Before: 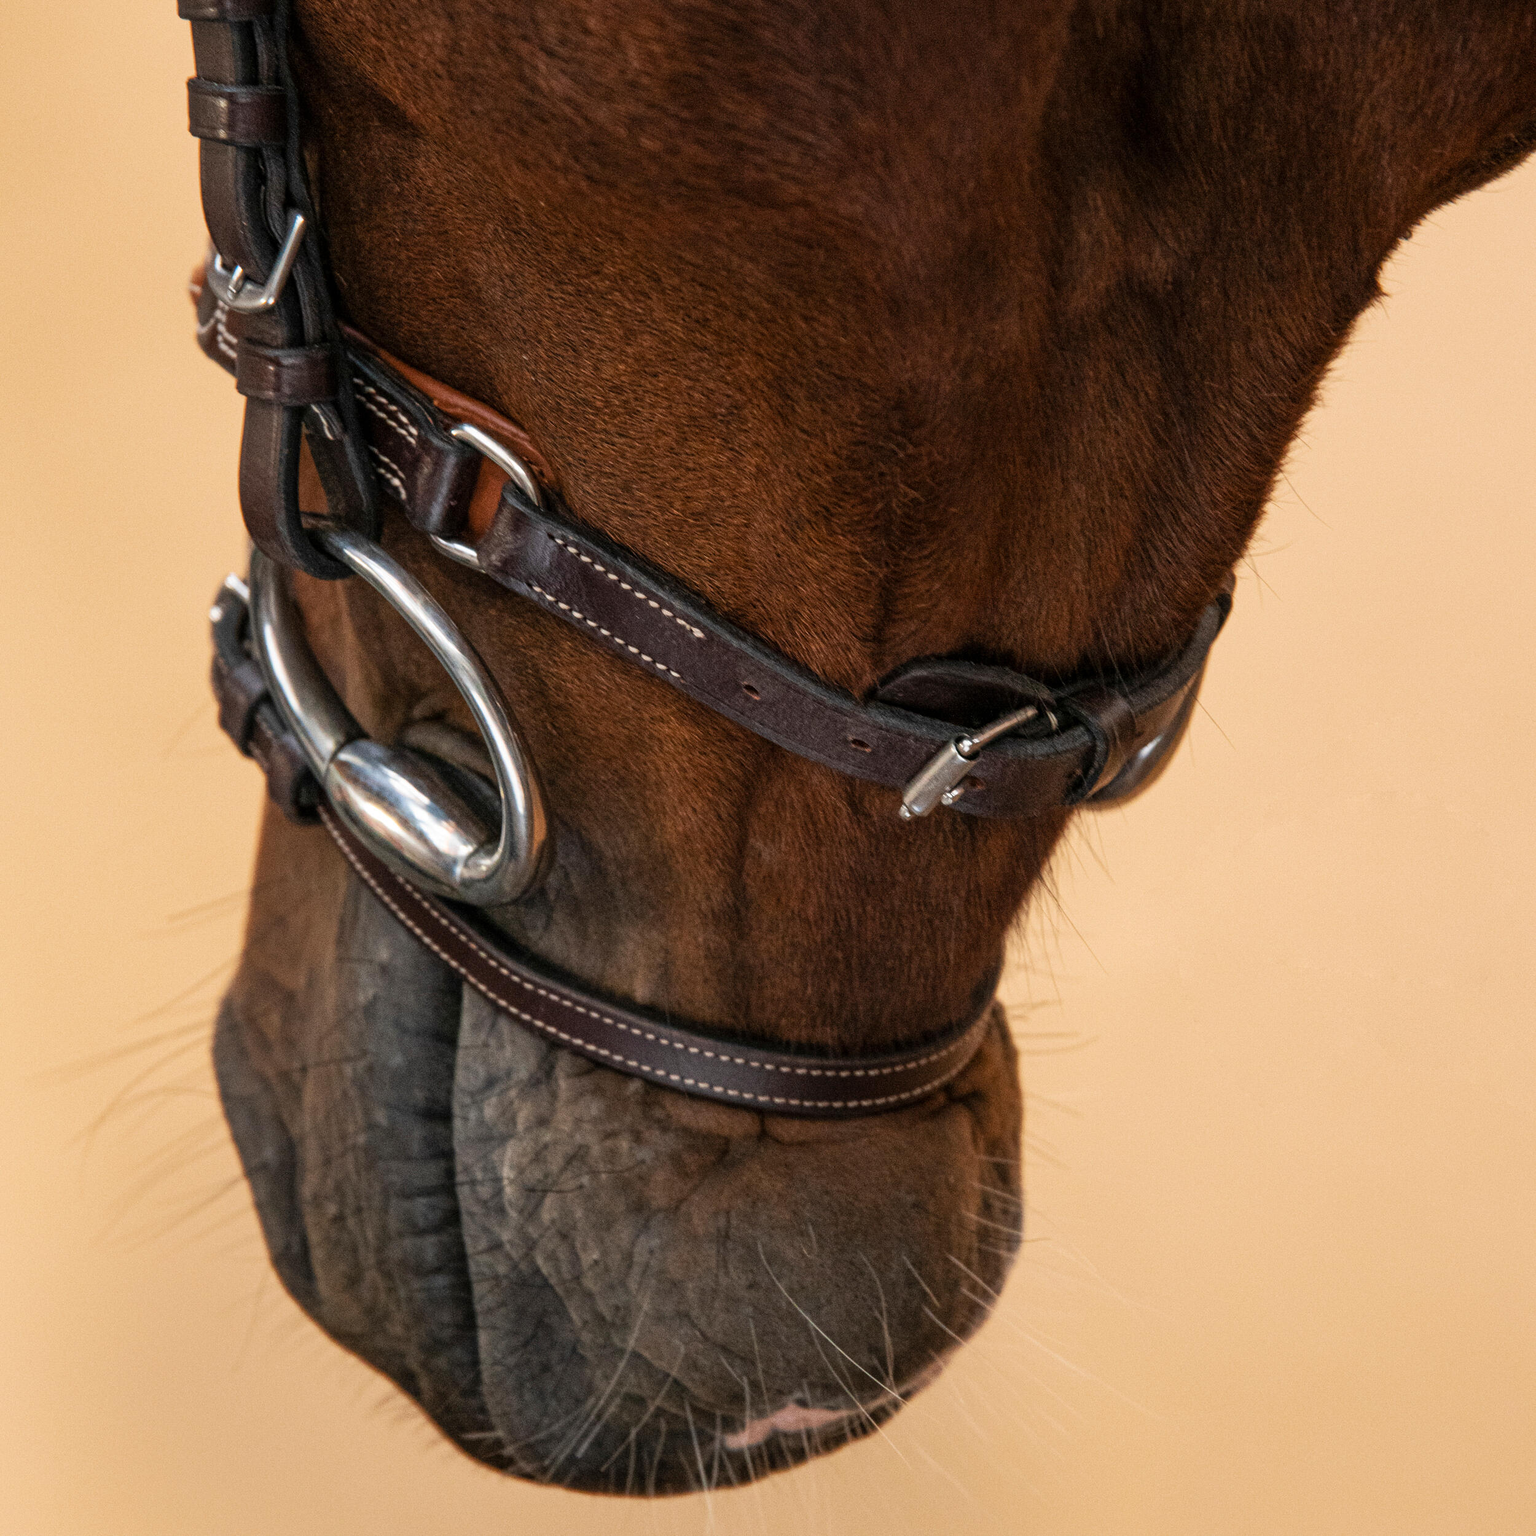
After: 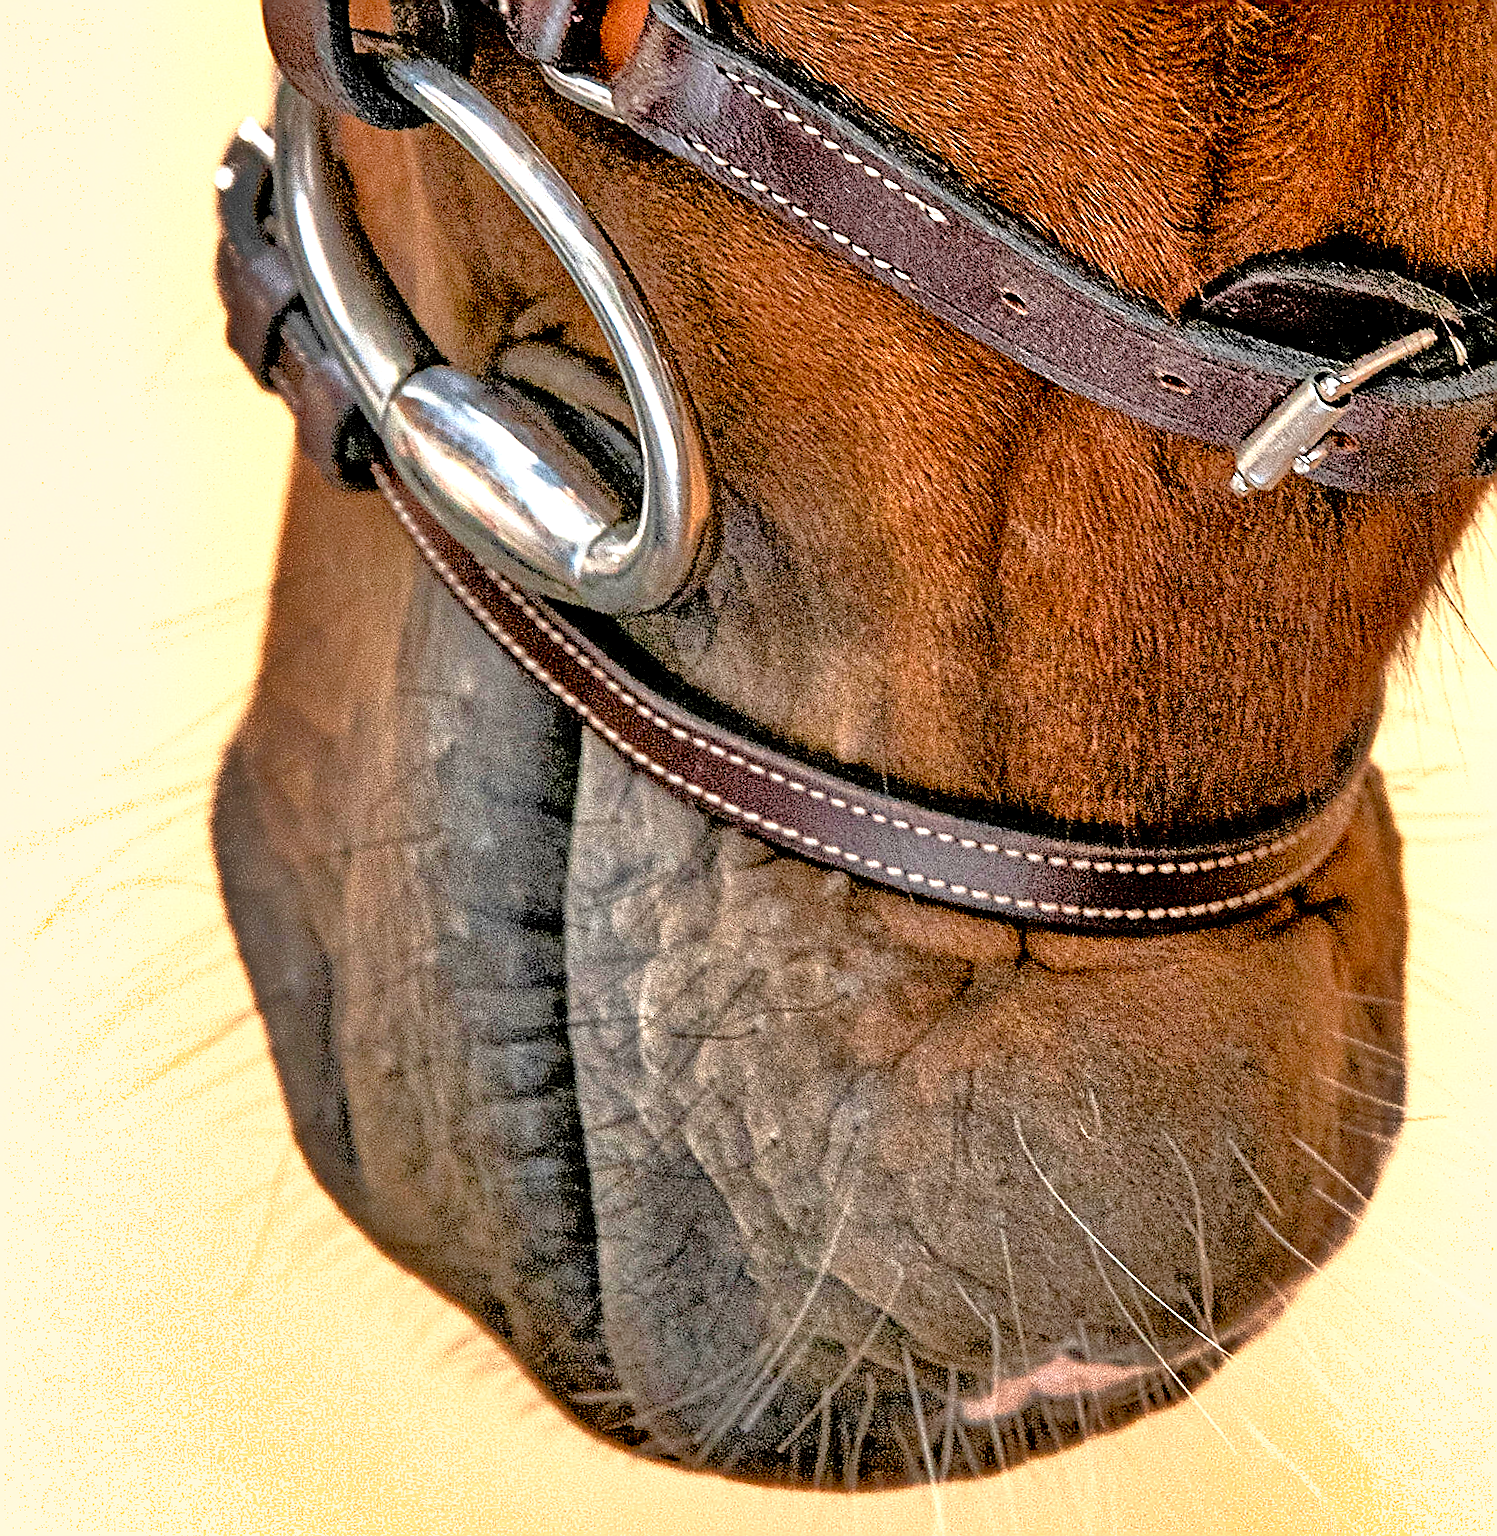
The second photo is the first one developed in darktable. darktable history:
exposure: black level correction 0.008, exposure 0.968 EV, compensate highlight preservation false
tone equalizer: -7 EV 0.162 EV, -6 EV 0.602 EV, -5 EV 1.17 EV, -4 EV 1.37 EV, -3 EV 1.16 EV, -2 EV 0.6 EV, -1 EV 0.152 EV
shadows and highlights: soften with gaussian
sharpen: amount 1.984
crop and rotate: angle -0.701°, left 3.728%, top 31.494%, right 29.45%
